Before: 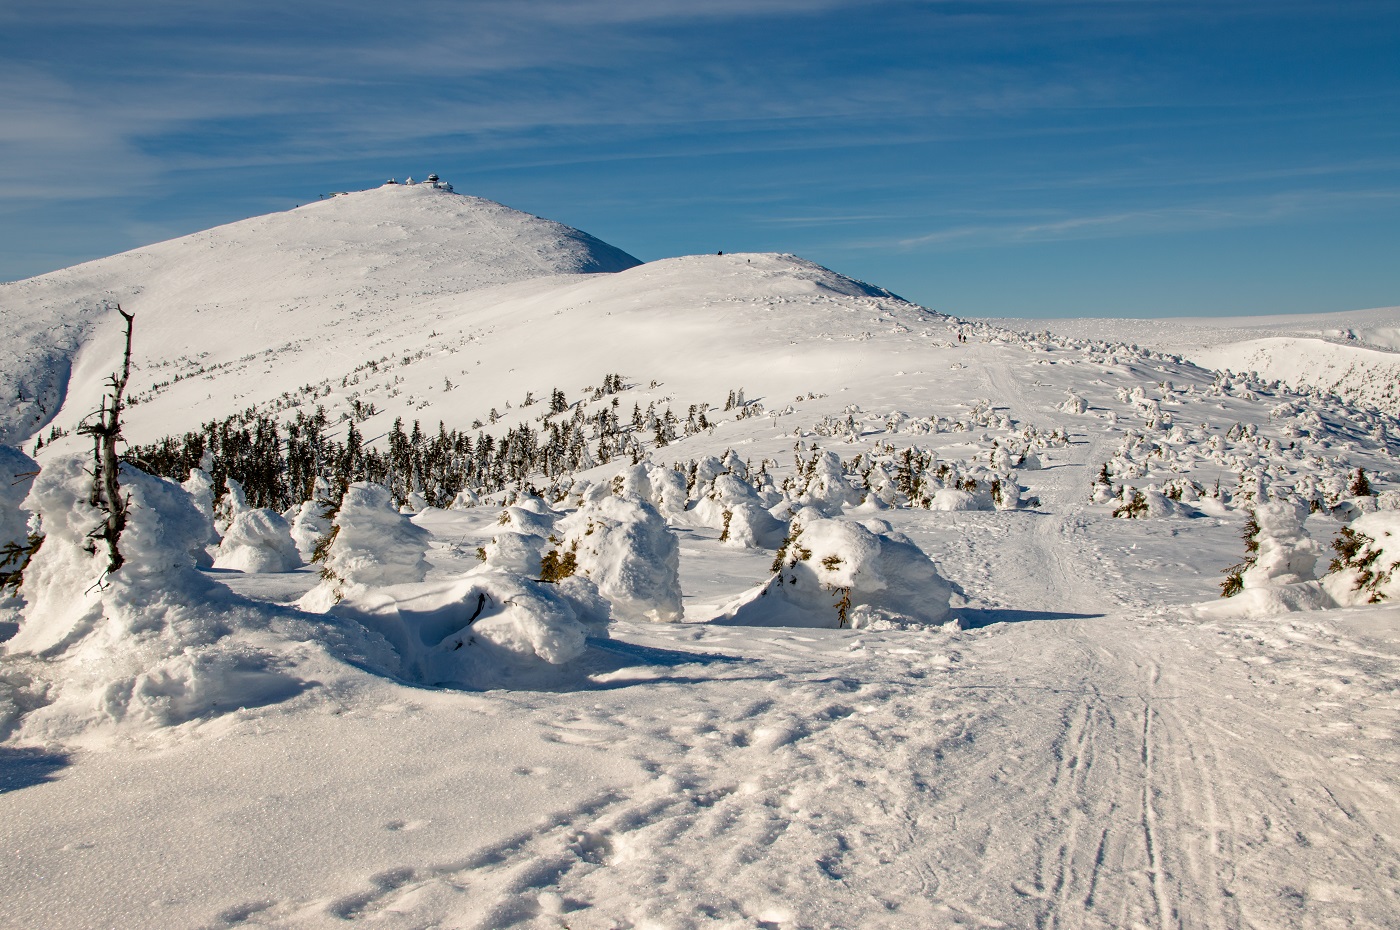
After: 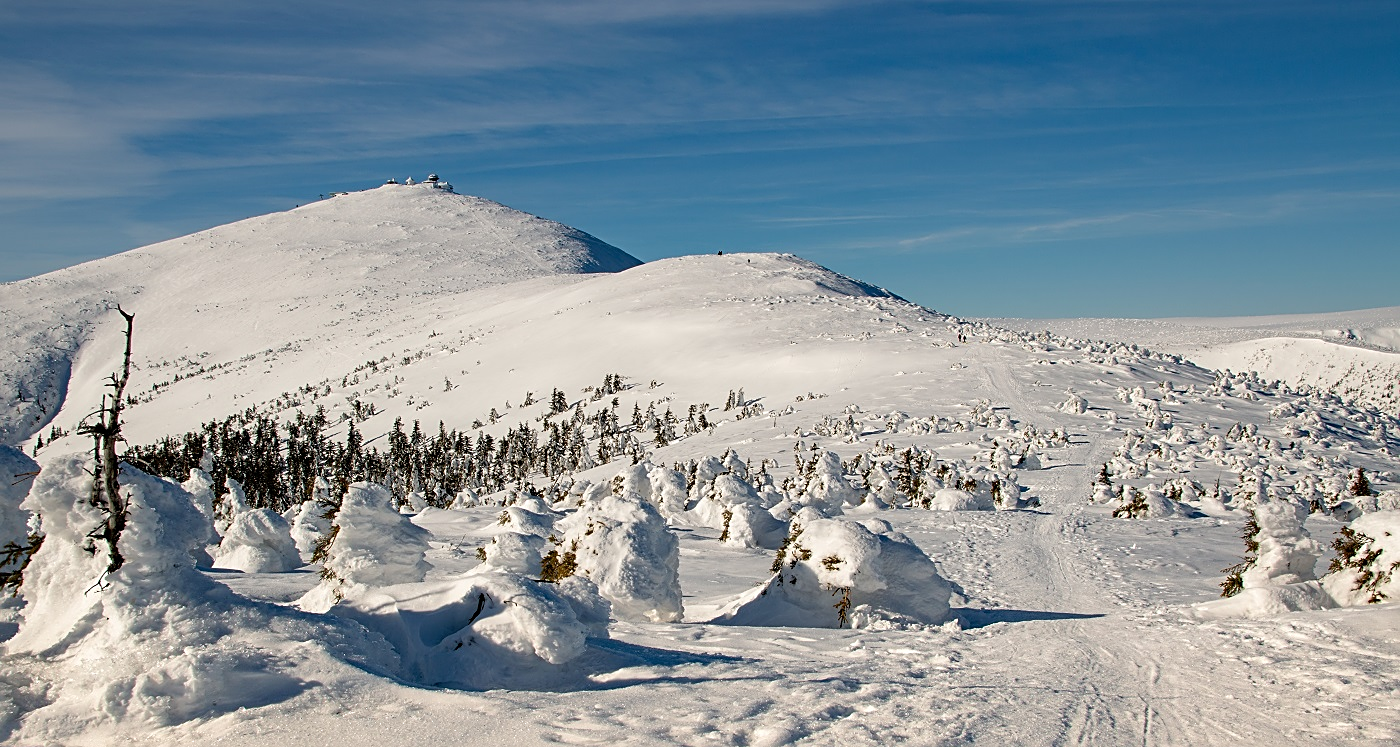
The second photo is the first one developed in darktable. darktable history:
sharpen: on, module defaults
crop: bottom 19.615%
